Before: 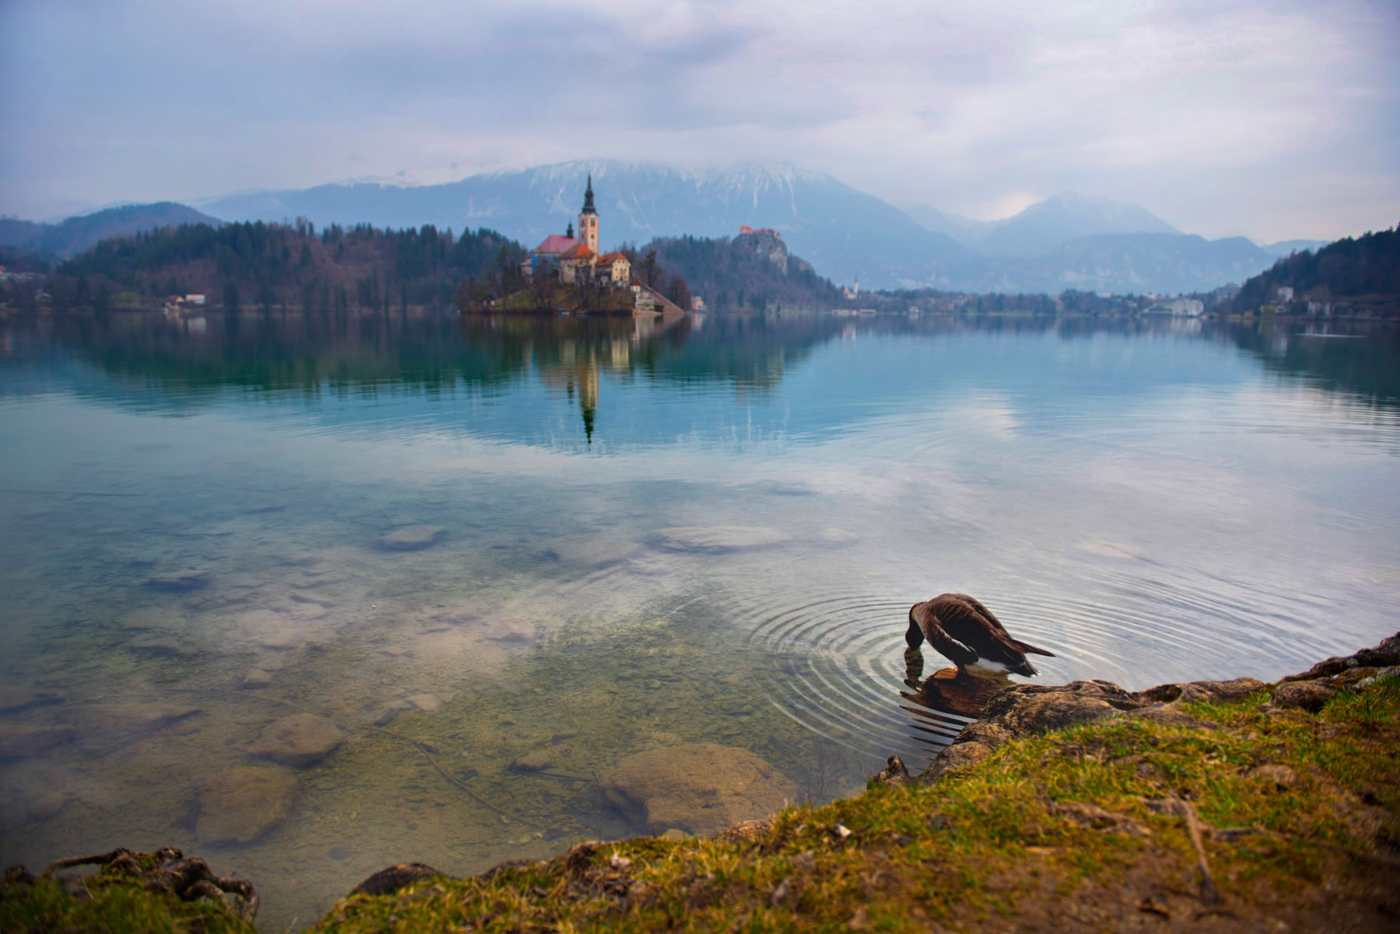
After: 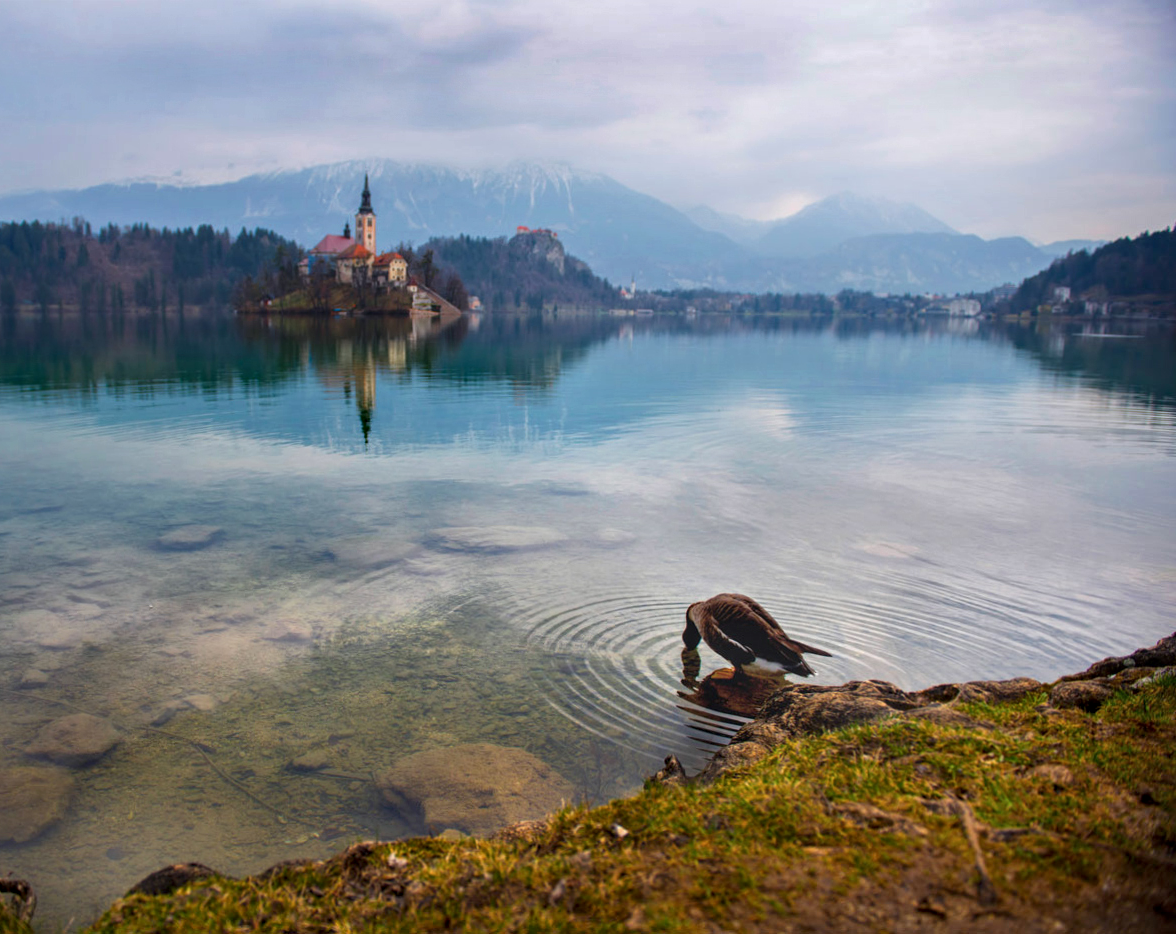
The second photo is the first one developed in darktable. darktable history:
local contrast: on, module defaults
crop: left 15.993%
